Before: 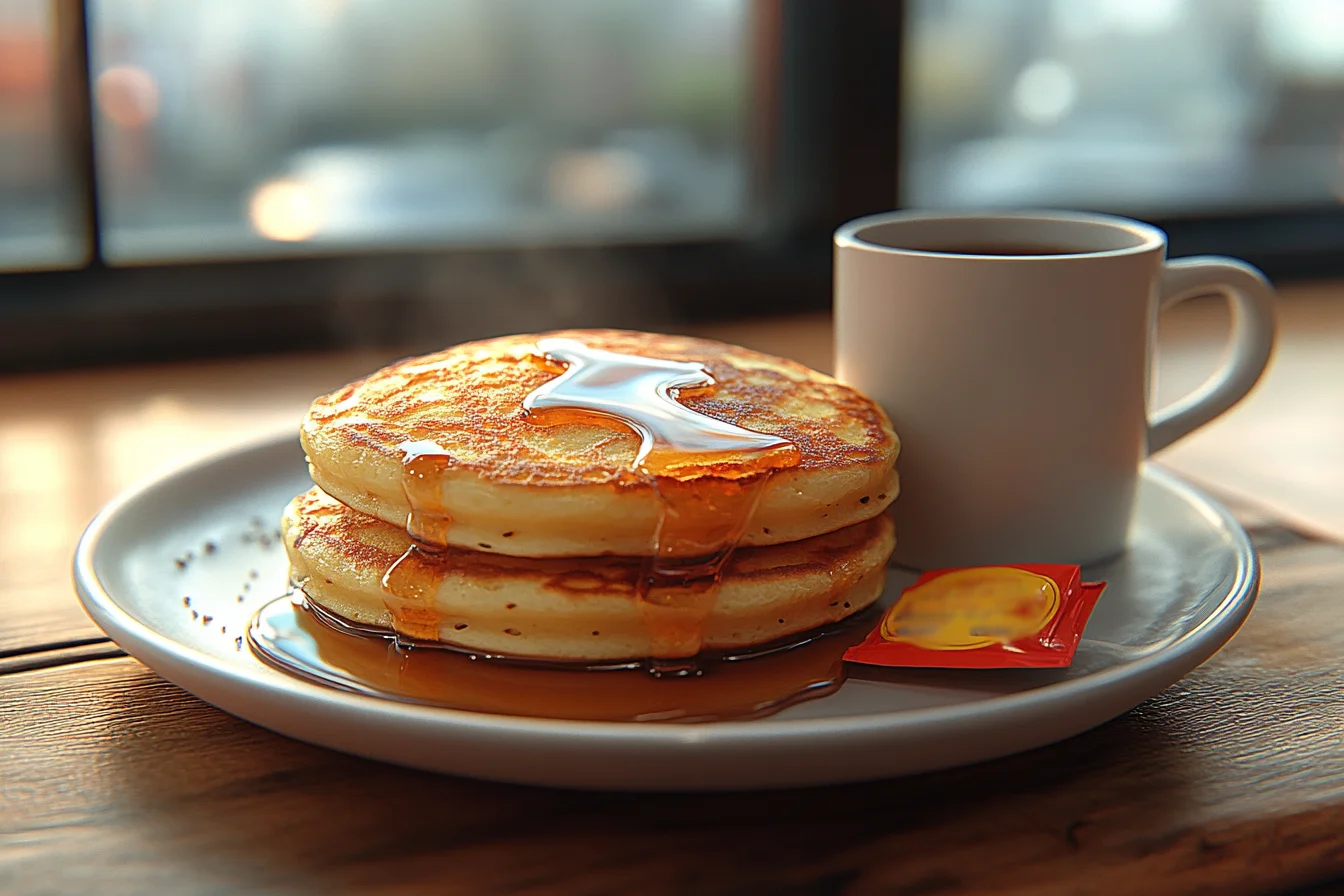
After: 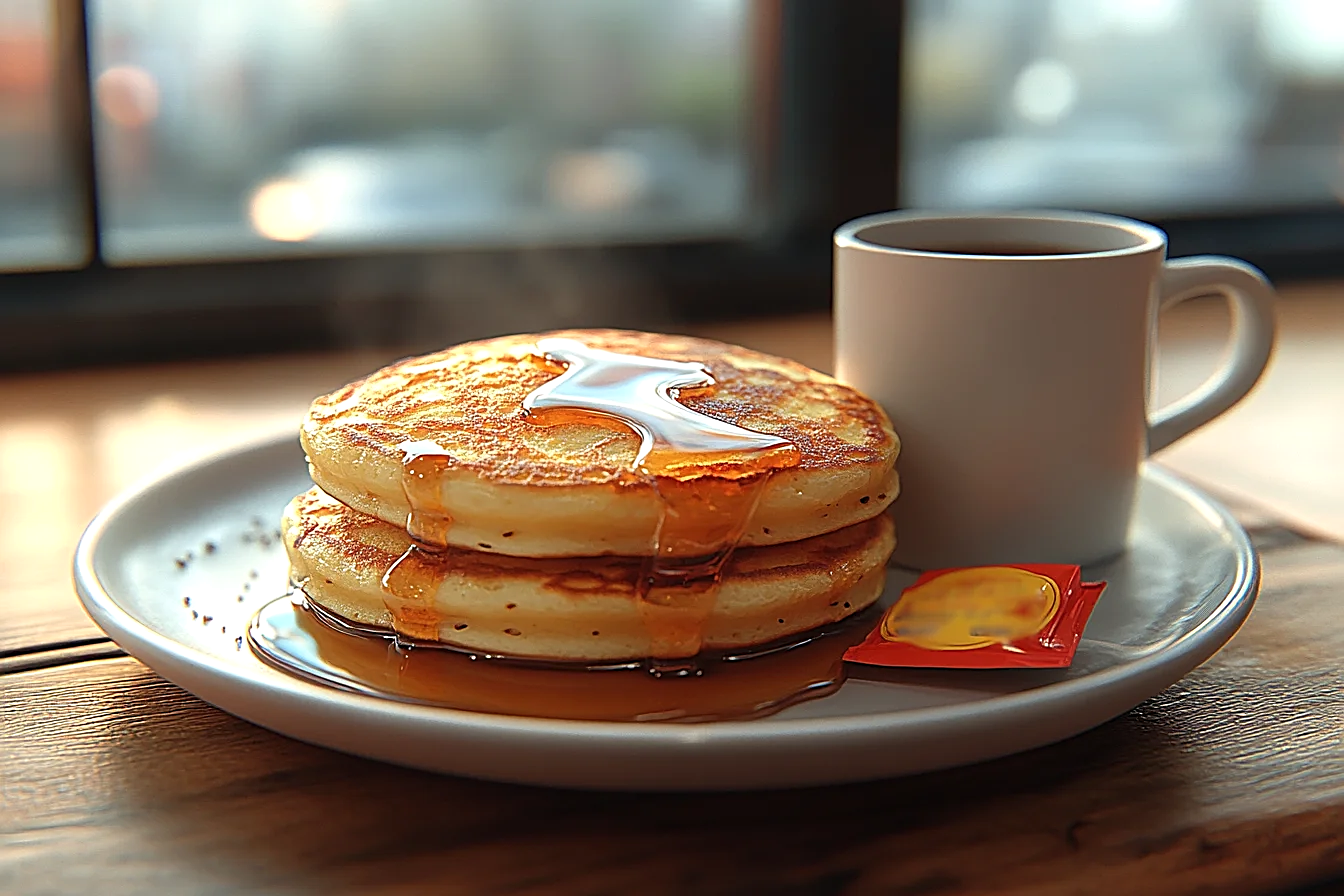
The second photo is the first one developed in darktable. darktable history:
sharpen: on, module defaults
color balance: on, module defaults
shadows and highlights: shadows -12.5, white point adjustment 4, highlights 28.33
